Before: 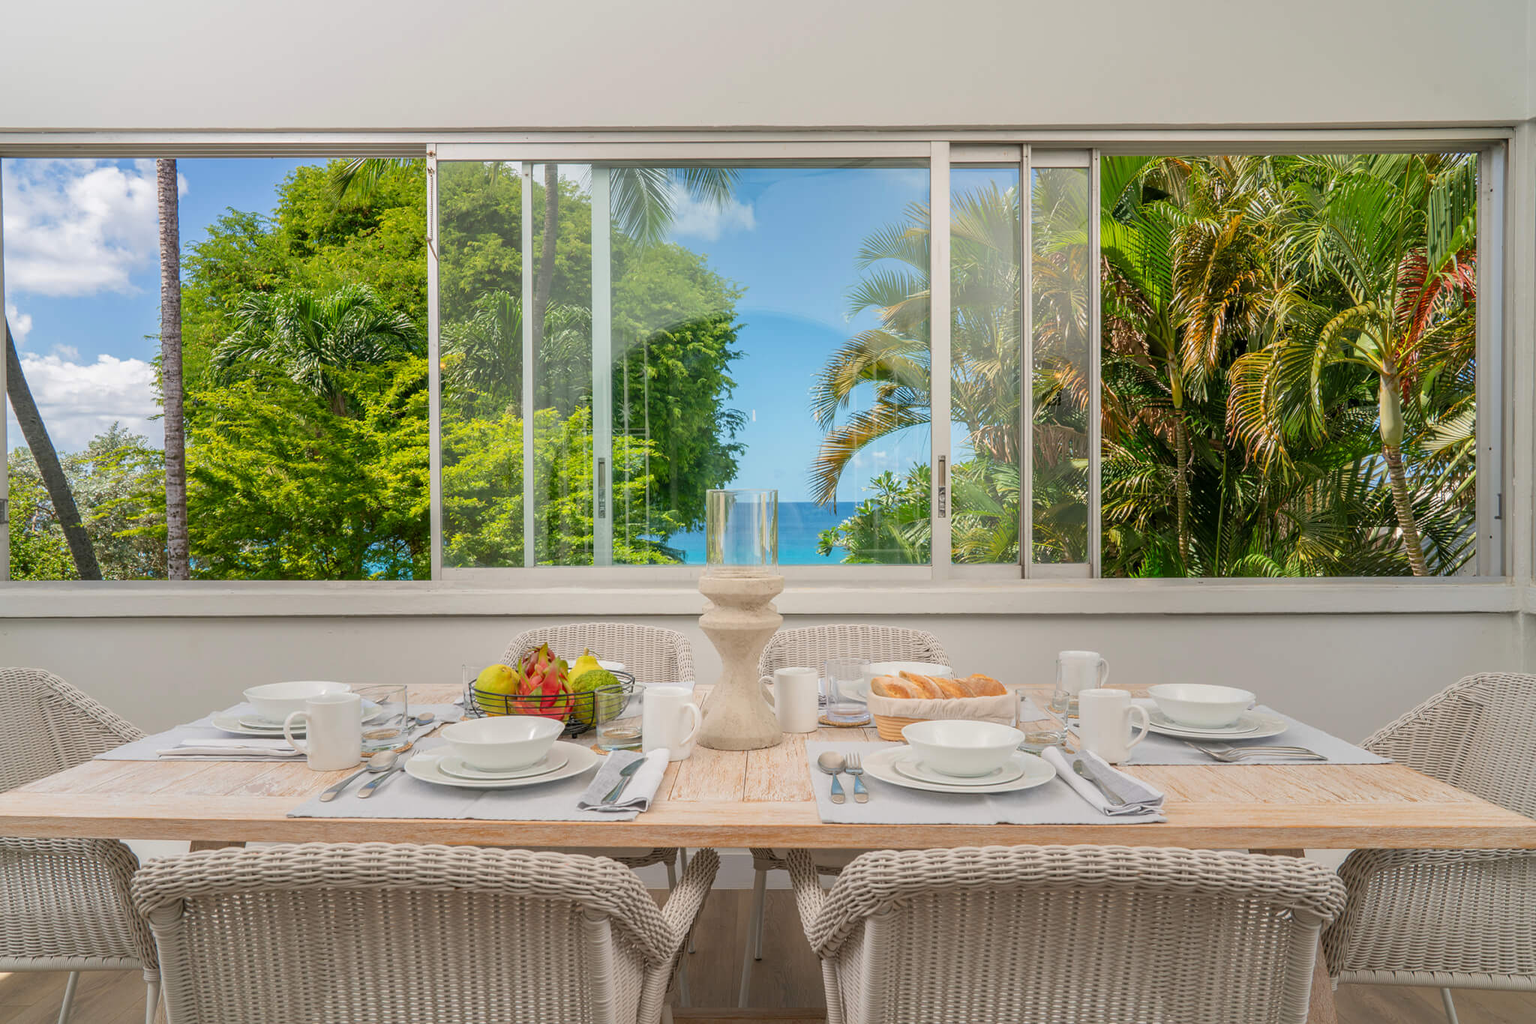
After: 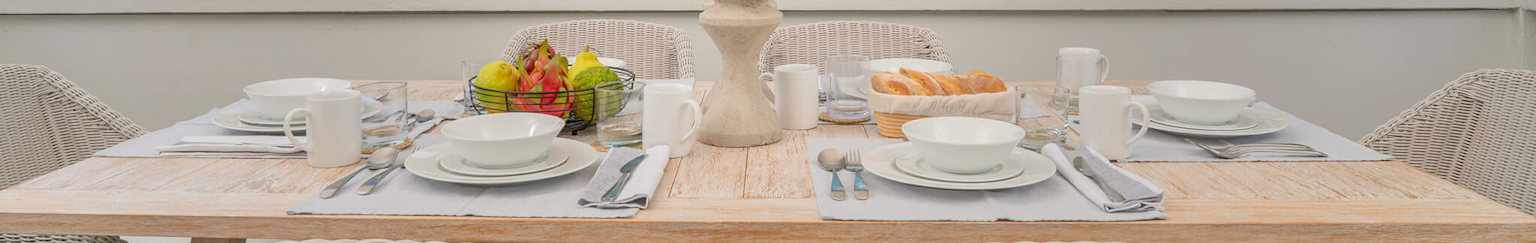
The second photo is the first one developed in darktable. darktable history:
crop and rotate: top 58.932%, bottom 17.347%
